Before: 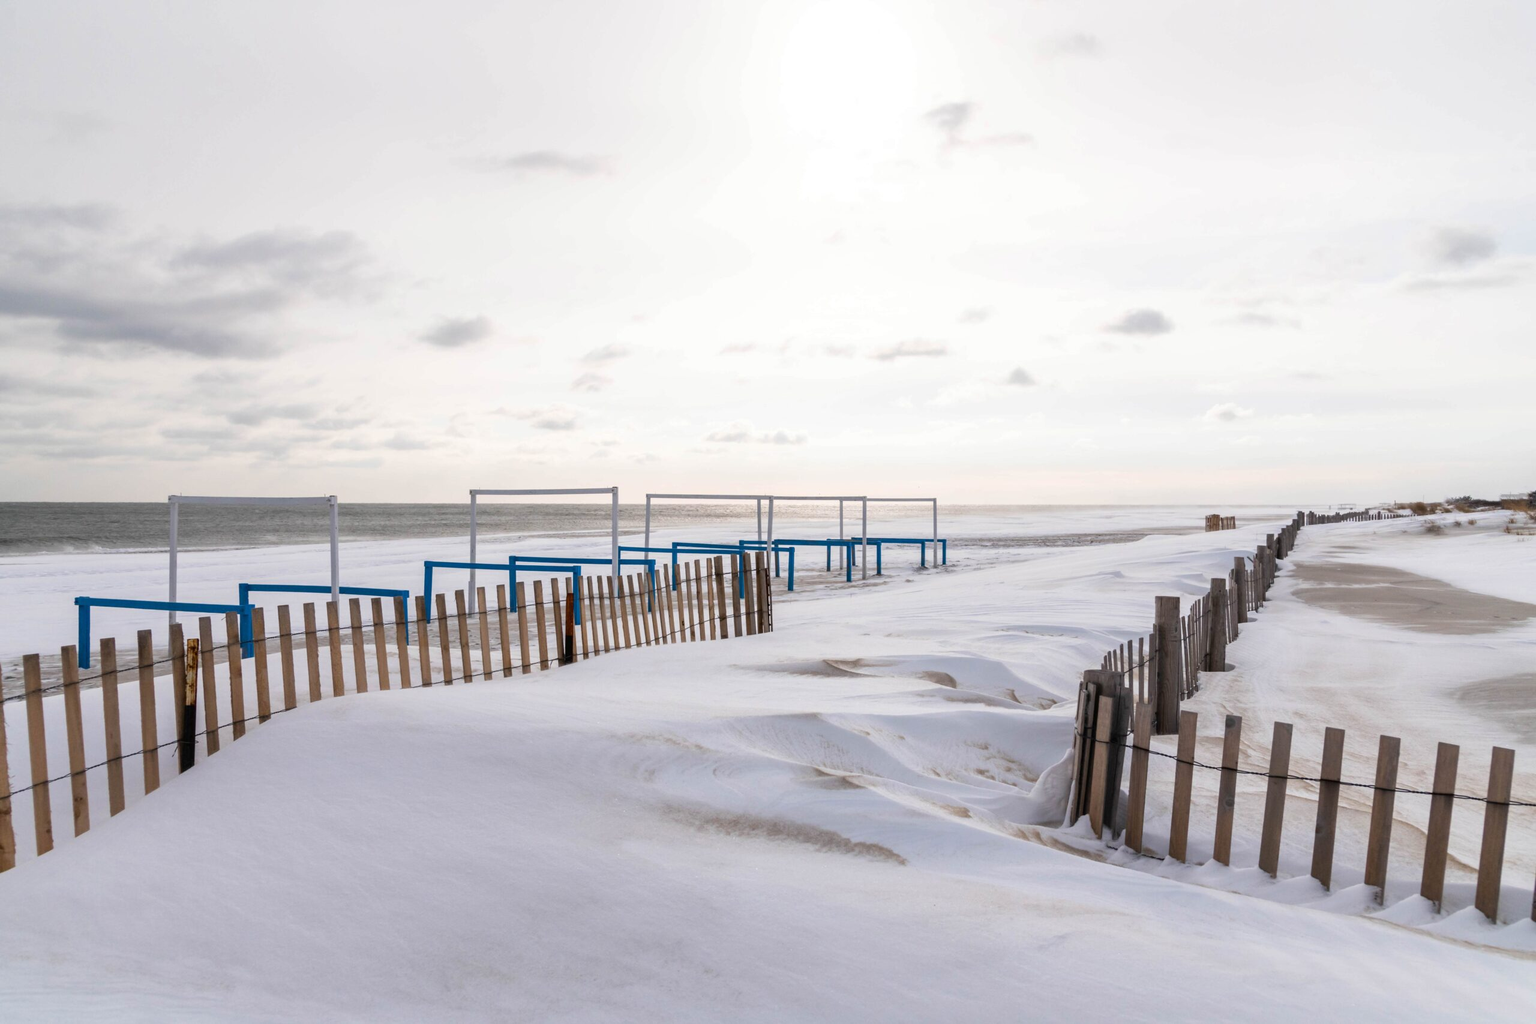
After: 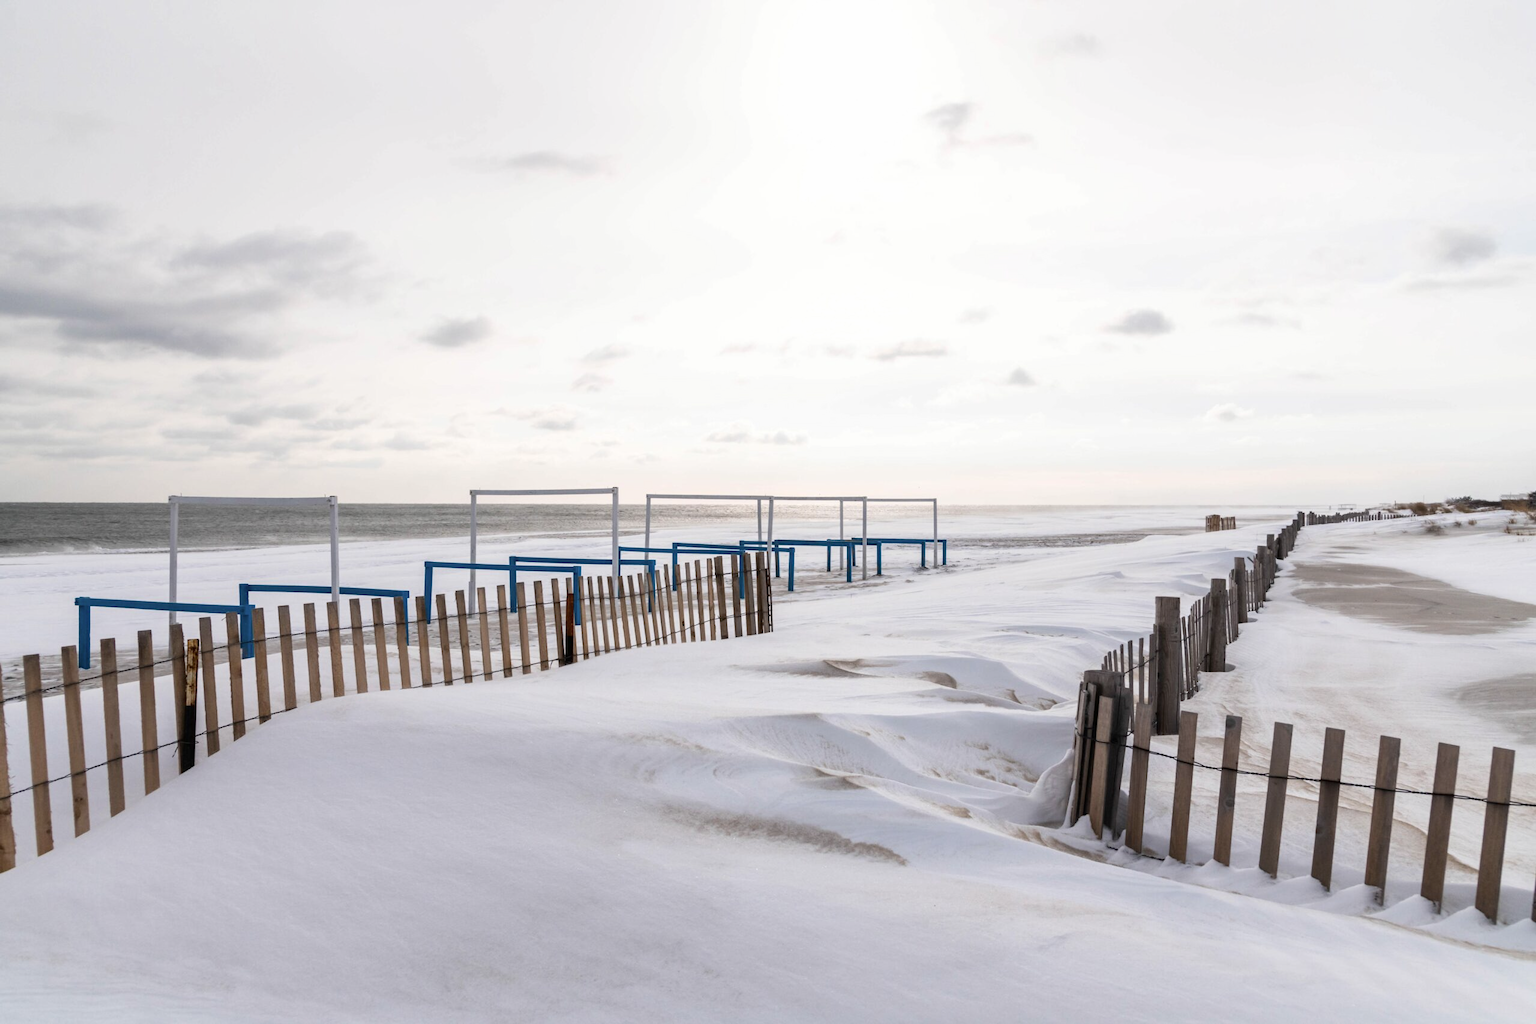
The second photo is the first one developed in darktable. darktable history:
contrast brightness saturation: contrast 0.109, saturation -0.173
base curve: curves: ch0 [(0, 0) (0.989, 0.992)], preserve colors none
